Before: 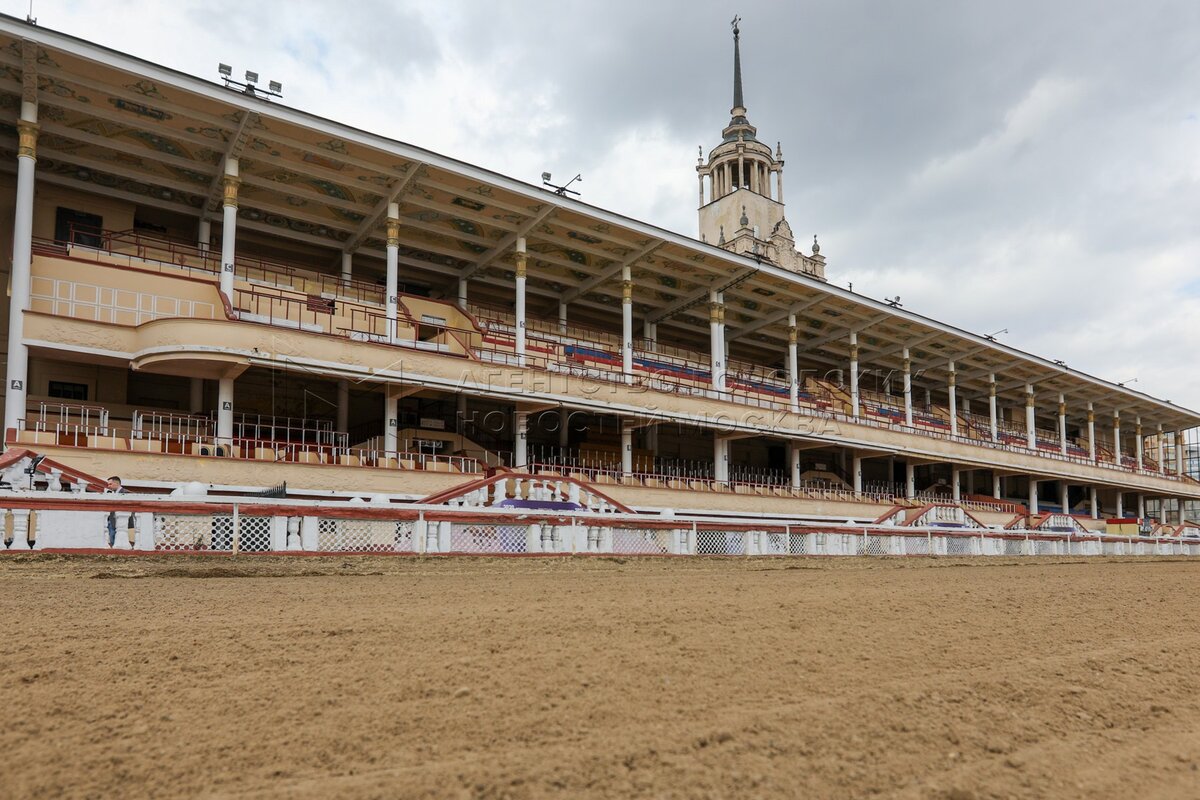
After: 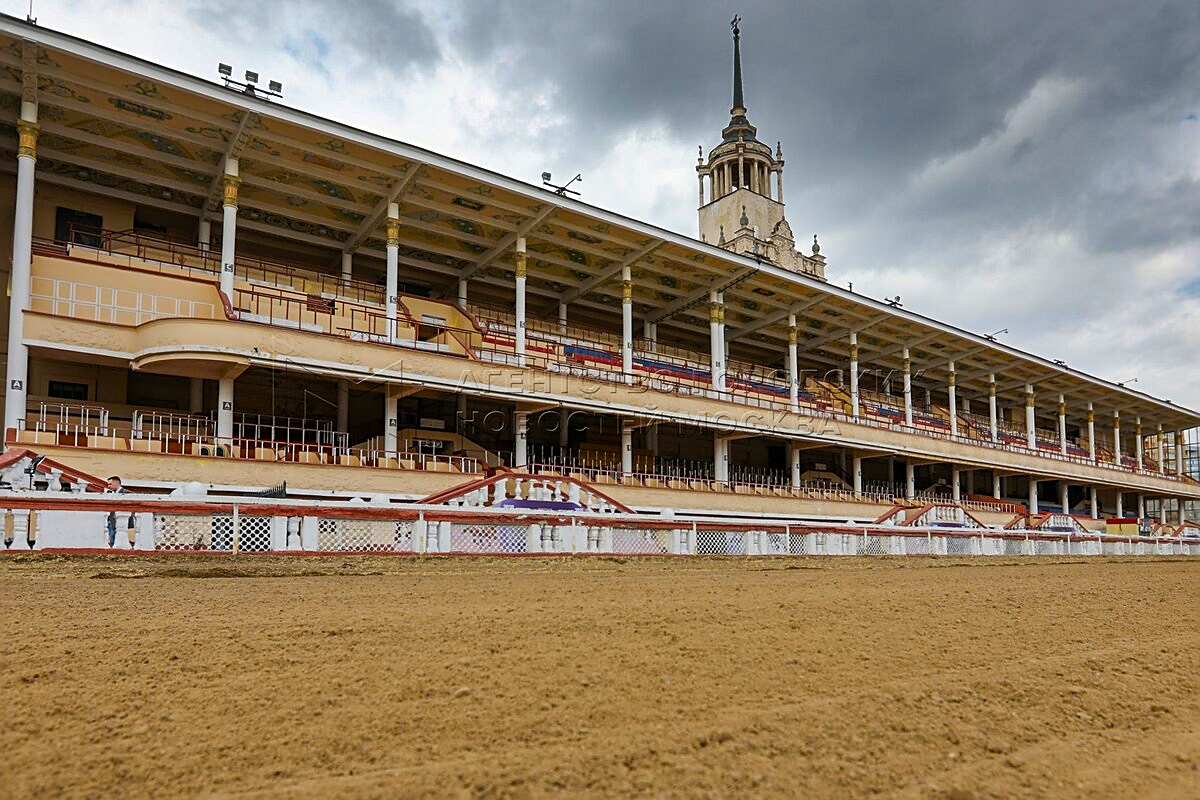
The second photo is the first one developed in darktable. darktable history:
color balance rgb: perceptual saturation grading › global saturation 25%, global vibrance 20%
sharpen: on, module defaults
shadows and highlights: shadows 20.91, highlights -82.73, soften with gaussian
